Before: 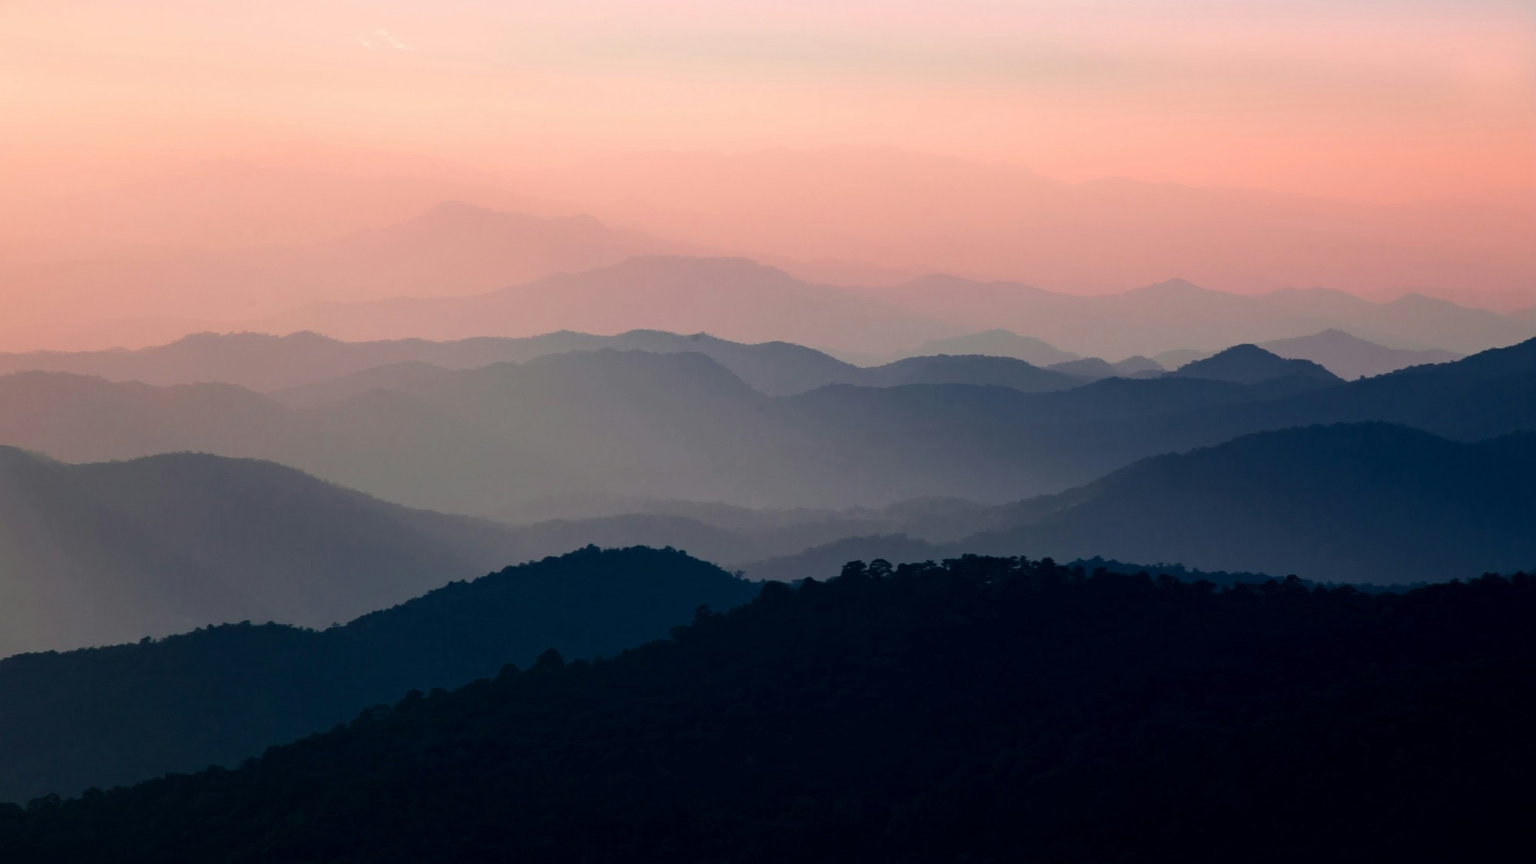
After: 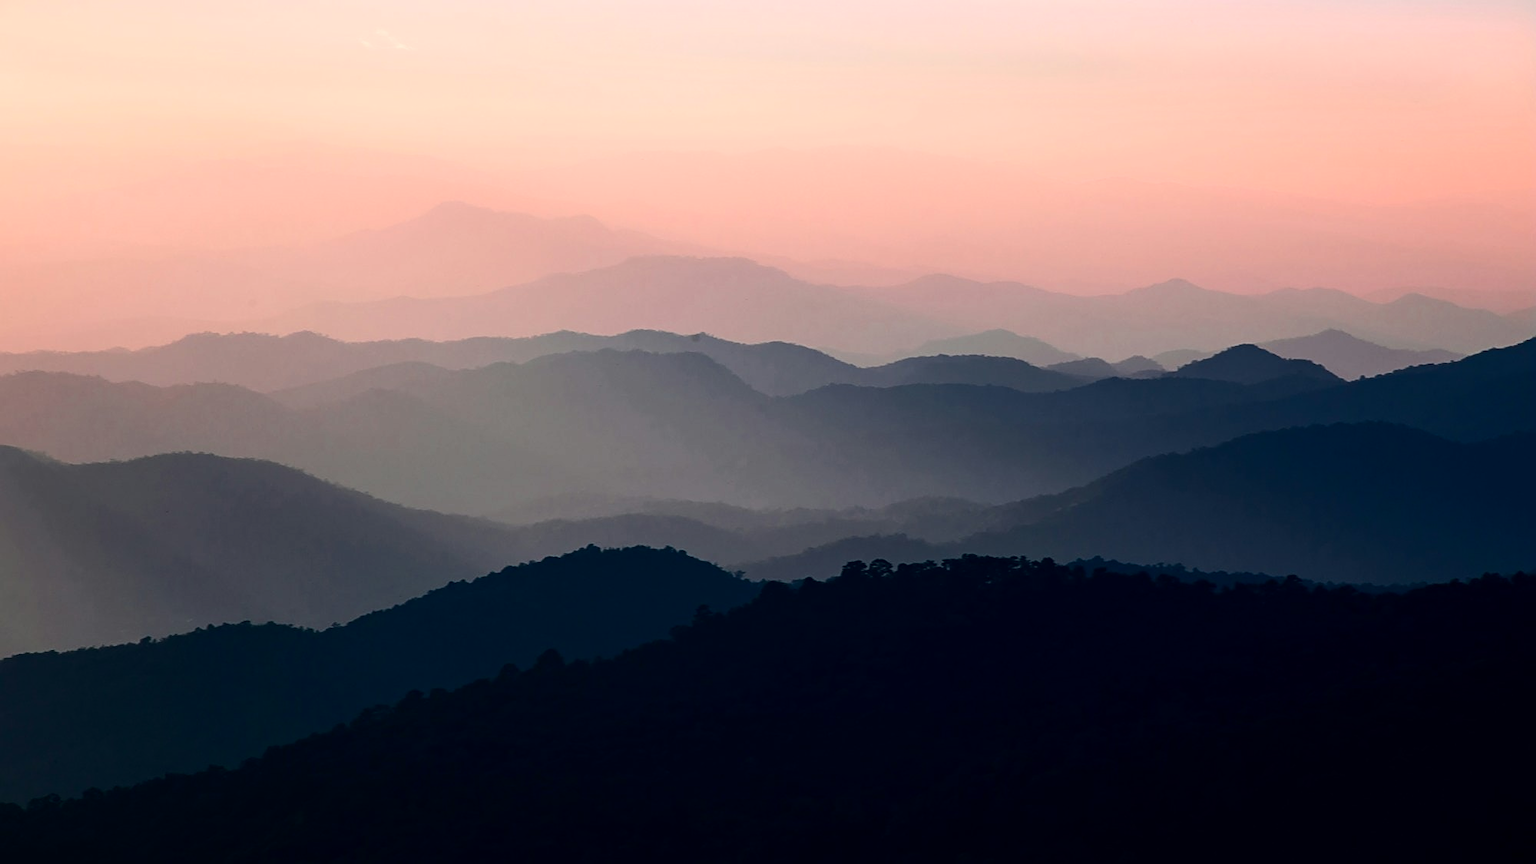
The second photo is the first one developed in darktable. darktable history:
sharpen: on, module defaults
contrast brightness saturation: contrast 0.219
